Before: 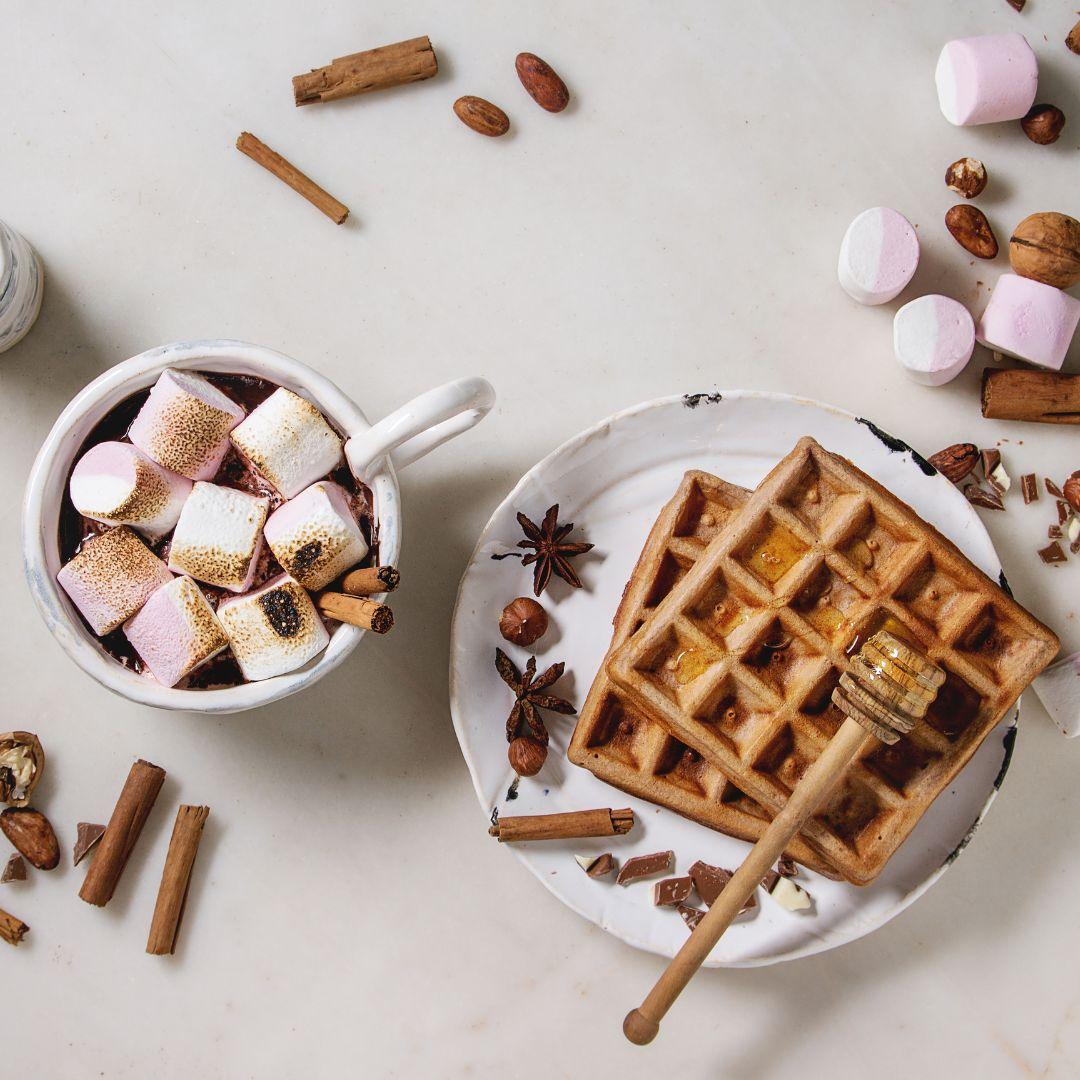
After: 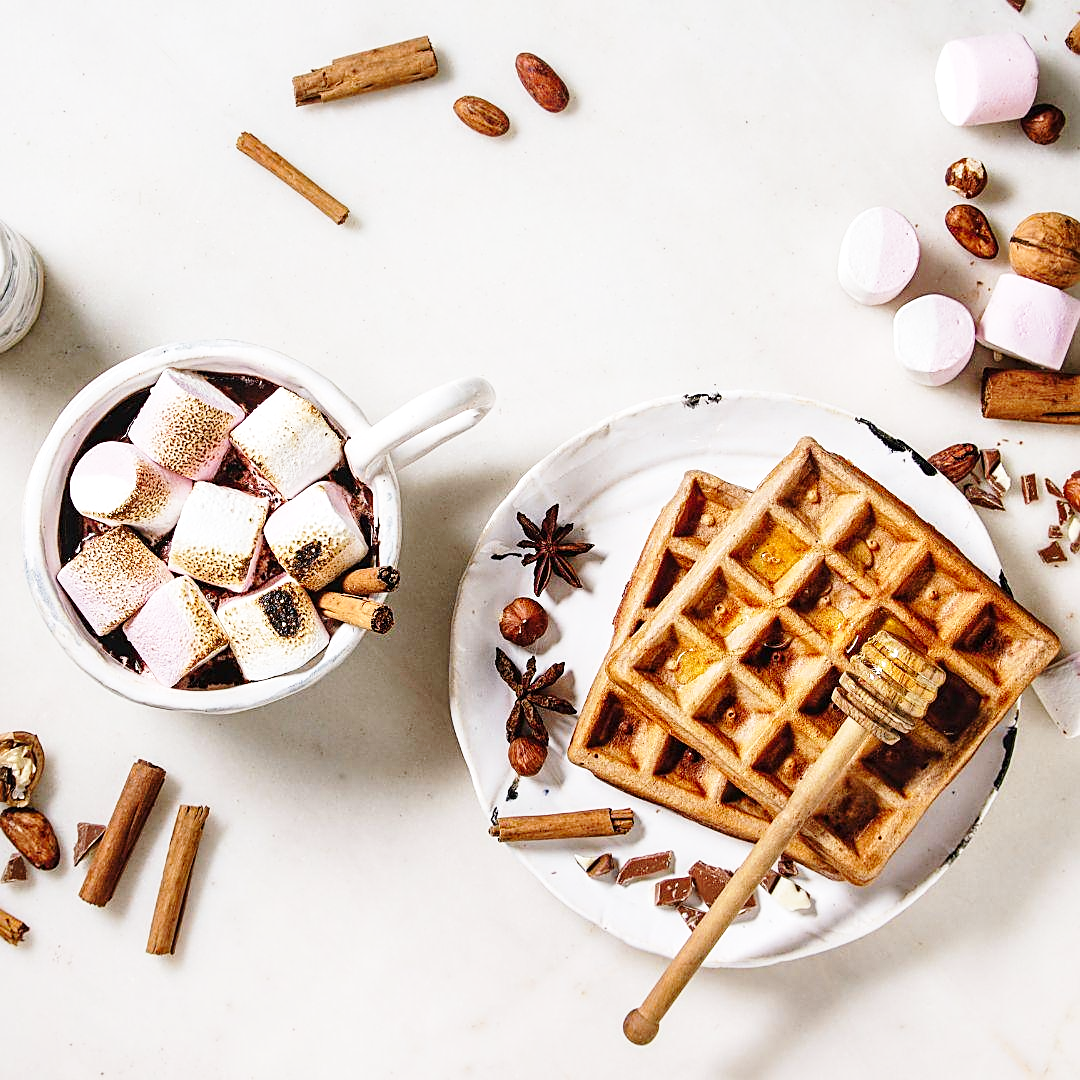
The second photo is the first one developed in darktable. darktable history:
local contrast: highlights 100%, shadows 100%, detail 131%, midtone range 0.2
sharpen: on, module defaults
base curve: curves: ch0 [(0, 0) (0.028, 0.03) (0.121, 0.232) (0.46, 0.748) (0.859, 0.968) (1, 1)], preserve colors none
